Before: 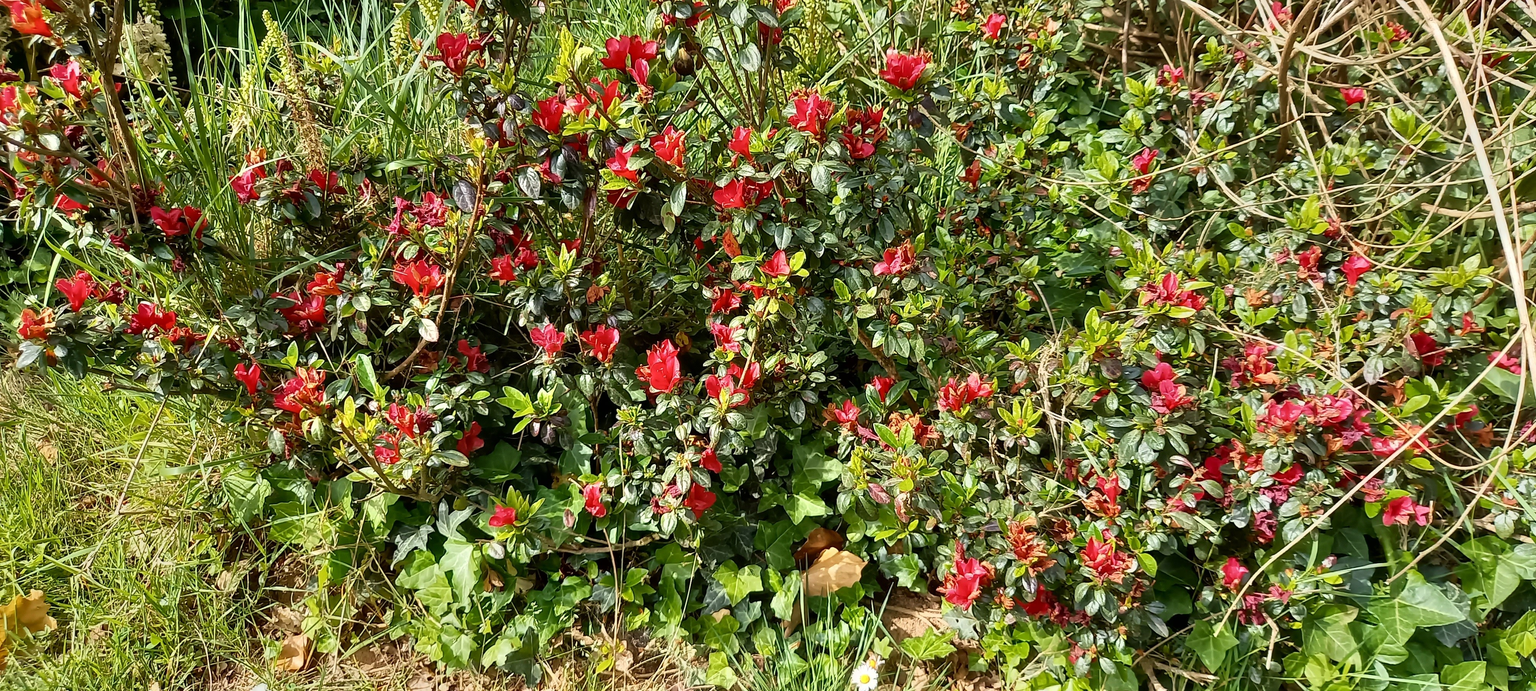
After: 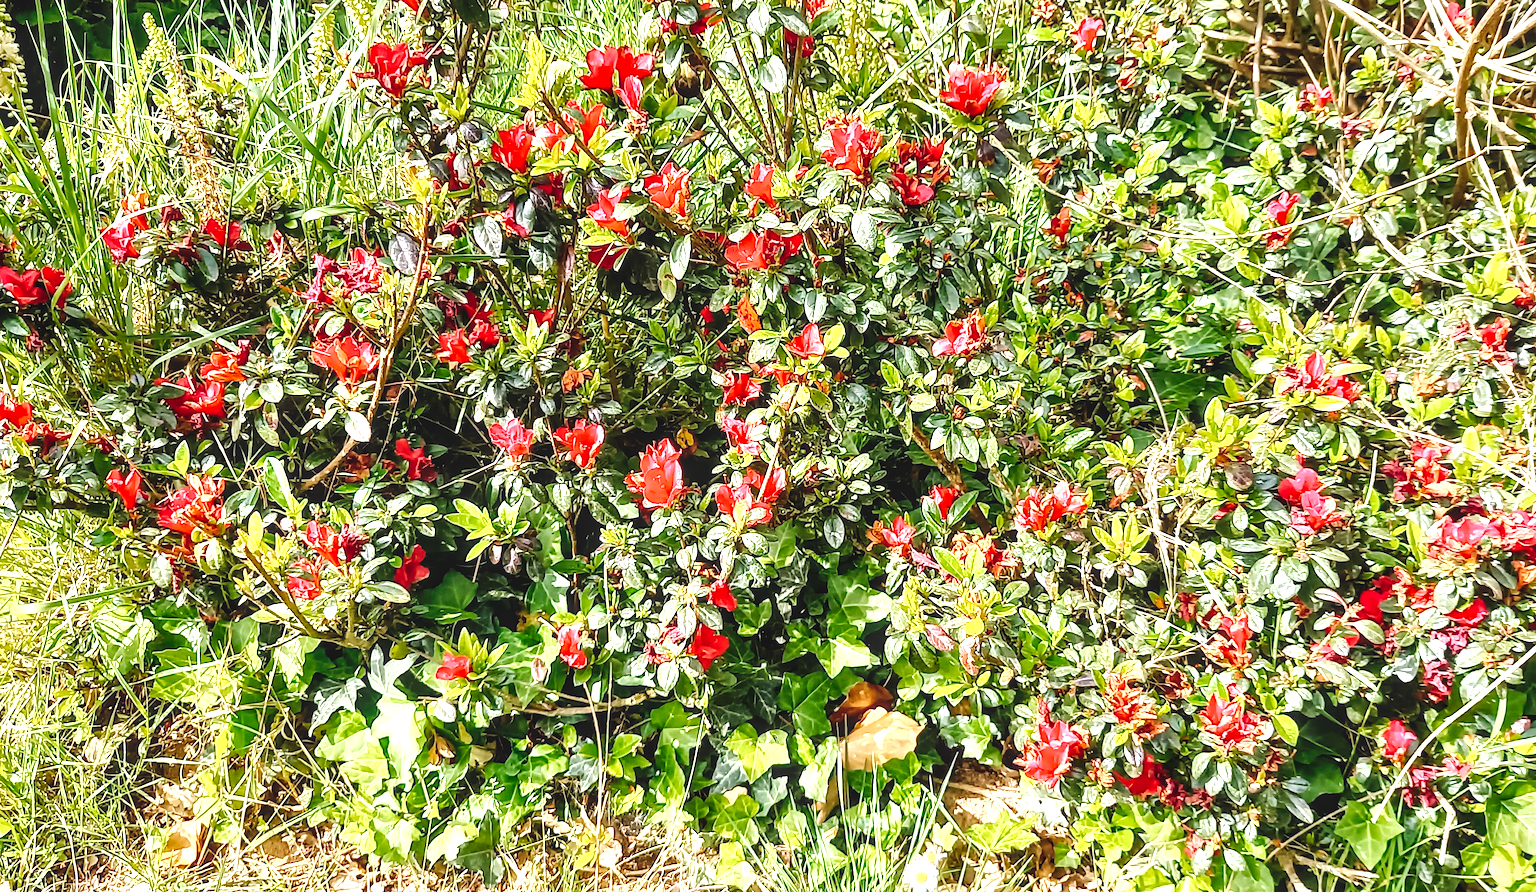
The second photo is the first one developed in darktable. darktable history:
local contrast: highlights 61%, detail 143%, midtone range 0.428
exposure: black level correction 0, exposure 1.1 EV, compensate highlight preservation false
tone curve: curves: ch0 [(0, 0) (0.003, 0.077) (0.011, 0.078) (0.025, 0.078) (0.044, 0.08) (0.069, 0.088) (0.1, 0.102) (0.136, 0.12) (0.177, 0.148) (0.224, 0.191) (0.277, 0.261) (0.335, 0.335) (0.399, 0.419) (0.468, 0.522) (0.543, 0.611) (0.623, 0.702) (0.709, 0.779) (0.801, 0.855) (0.898, 0.918) (1, 1)], preserve colors none
crop: left 9.88%, right 12.664%
